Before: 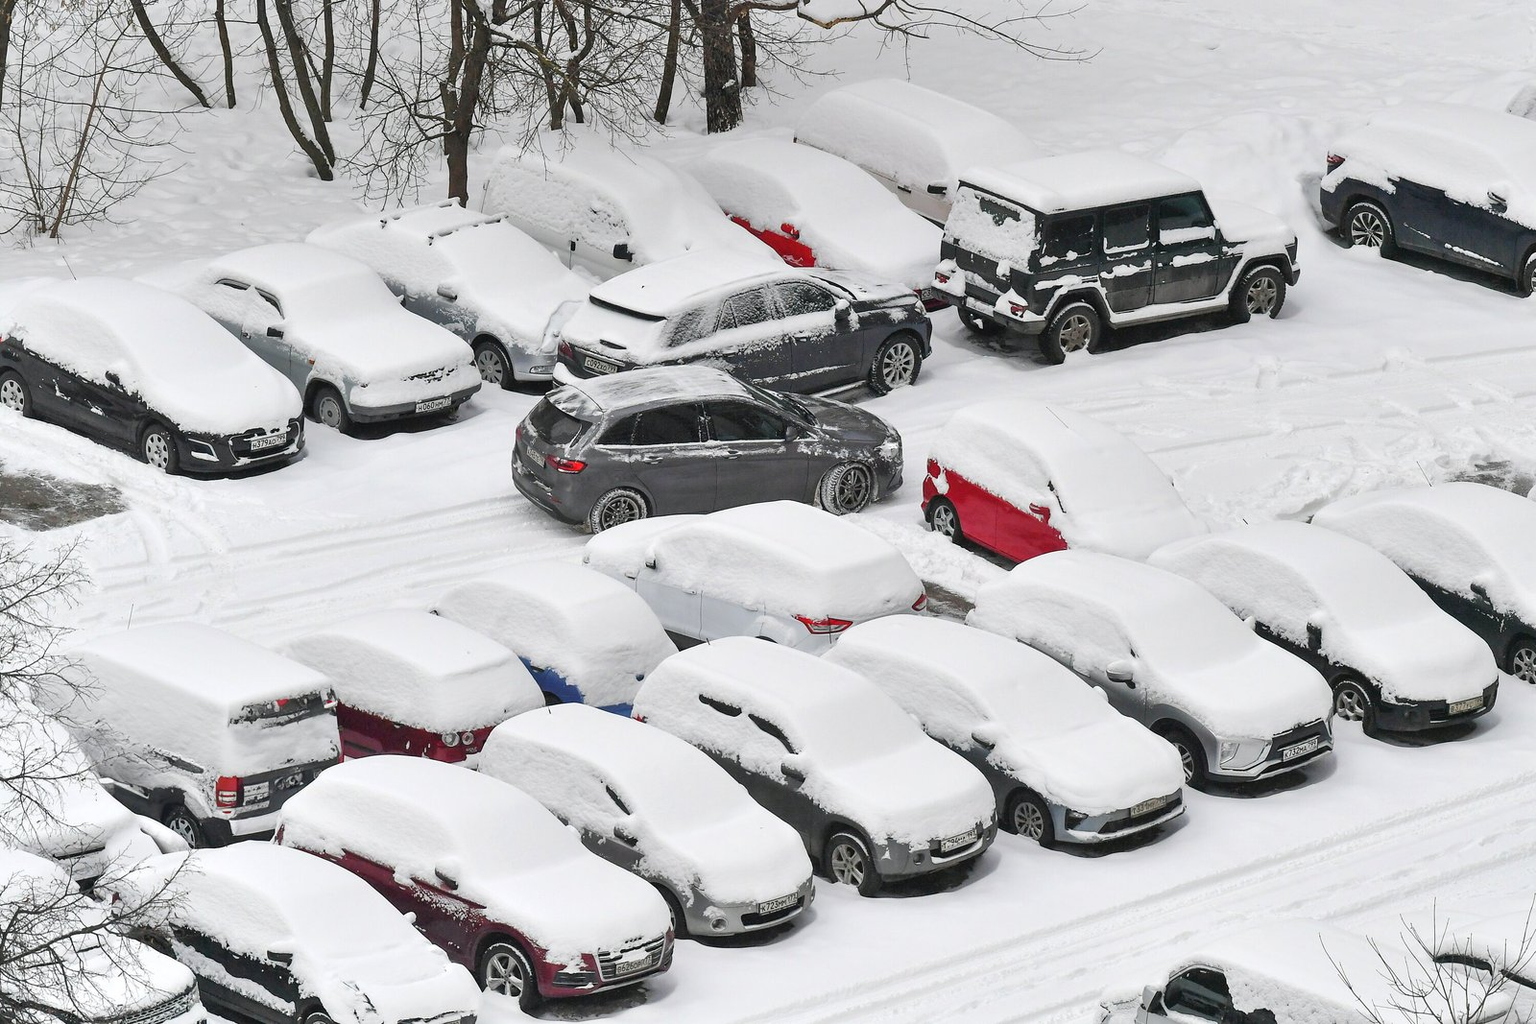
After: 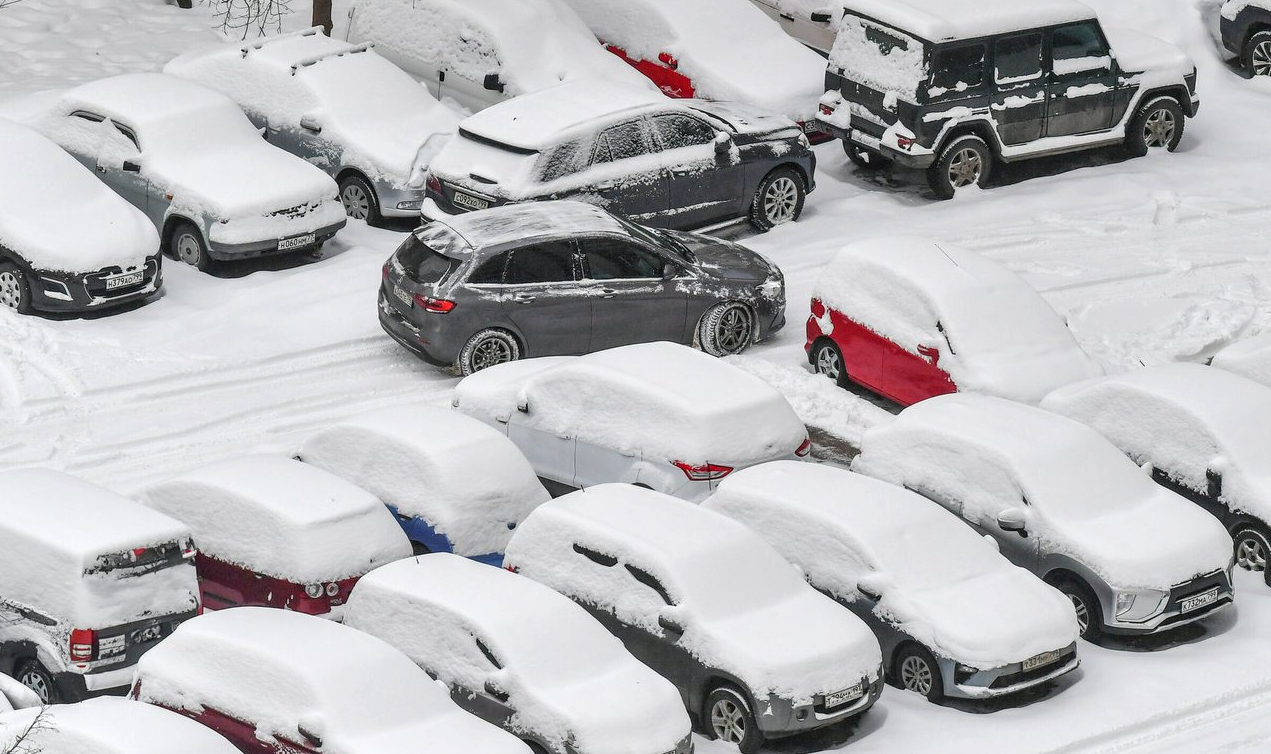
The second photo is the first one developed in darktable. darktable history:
local contrast: on, module defaults
crop: left 9.712%, top 16.928%, right 10.845%, bottom 12.332%
